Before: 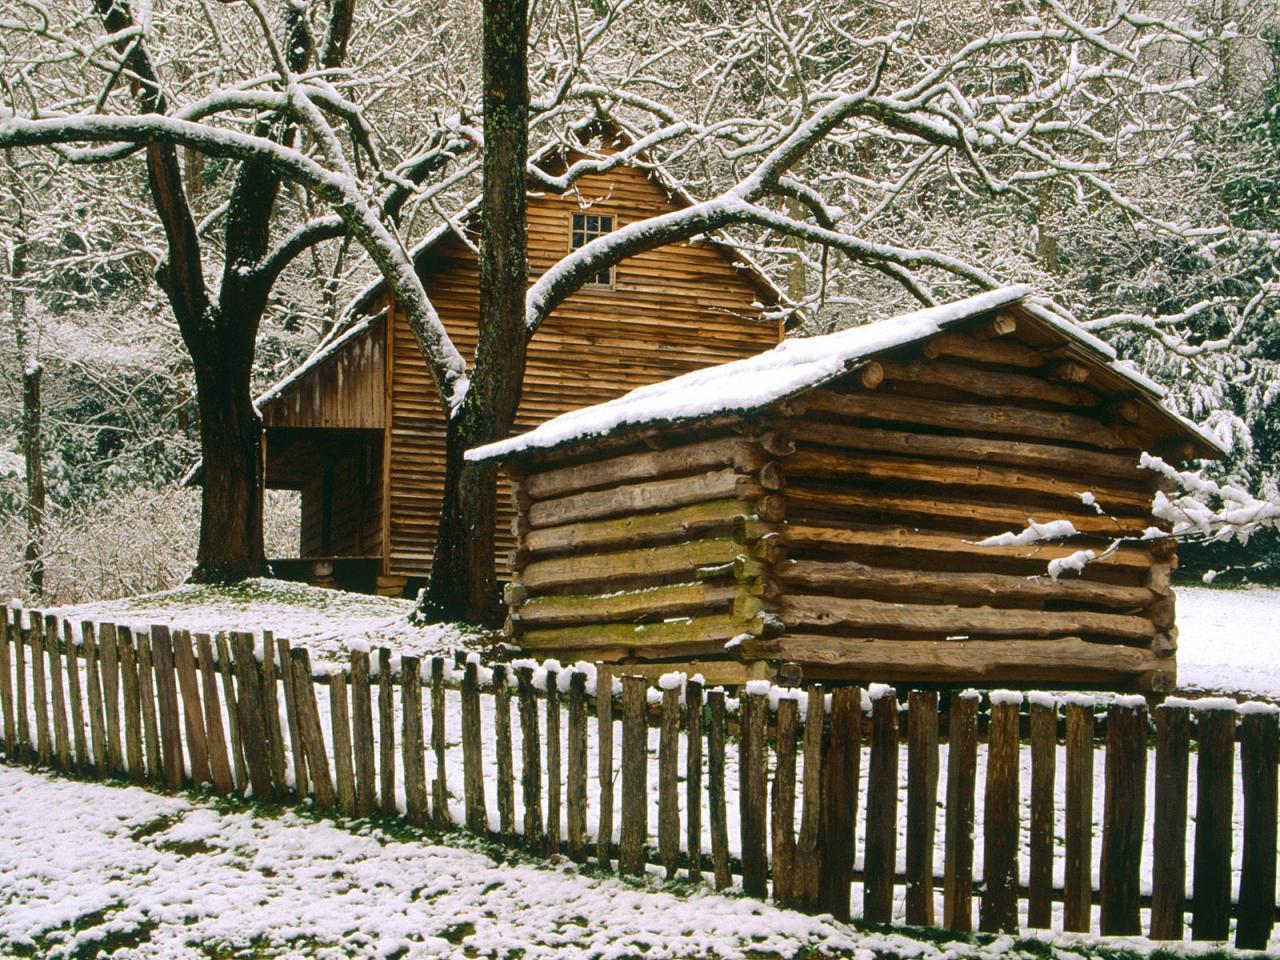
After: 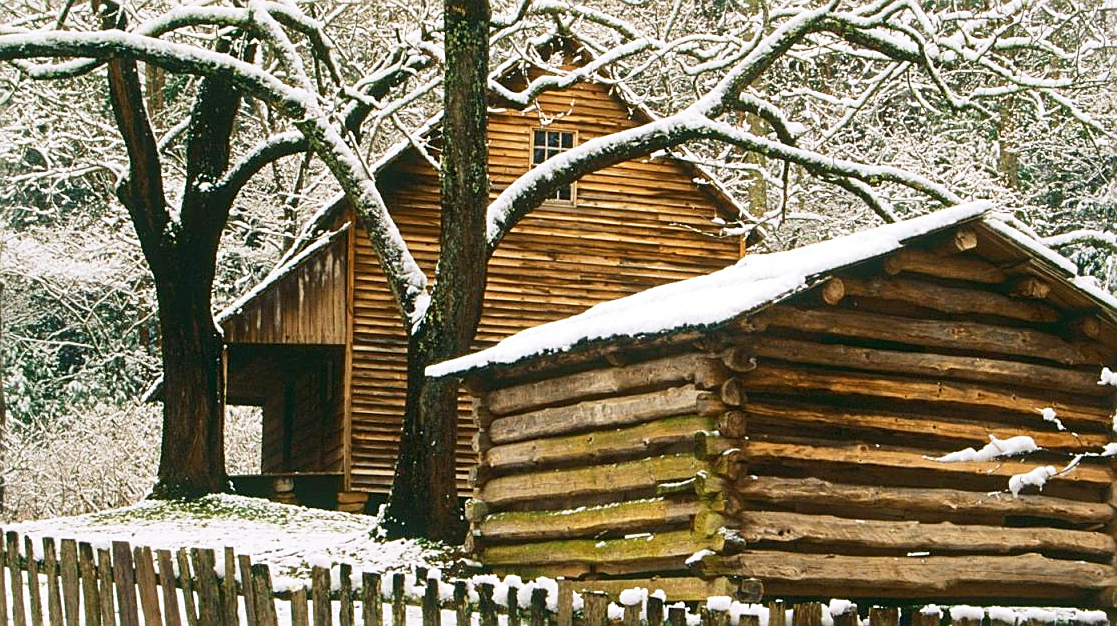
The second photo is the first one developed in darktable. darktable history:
crop: left 3.111%, top 8.83%, right 9.618%, bottom 25.96%
base curve: curves: ch0 [(0, 0) (0.579, 0.807) (1, 1)], preserve colors none
sharpen: on, module defaults
